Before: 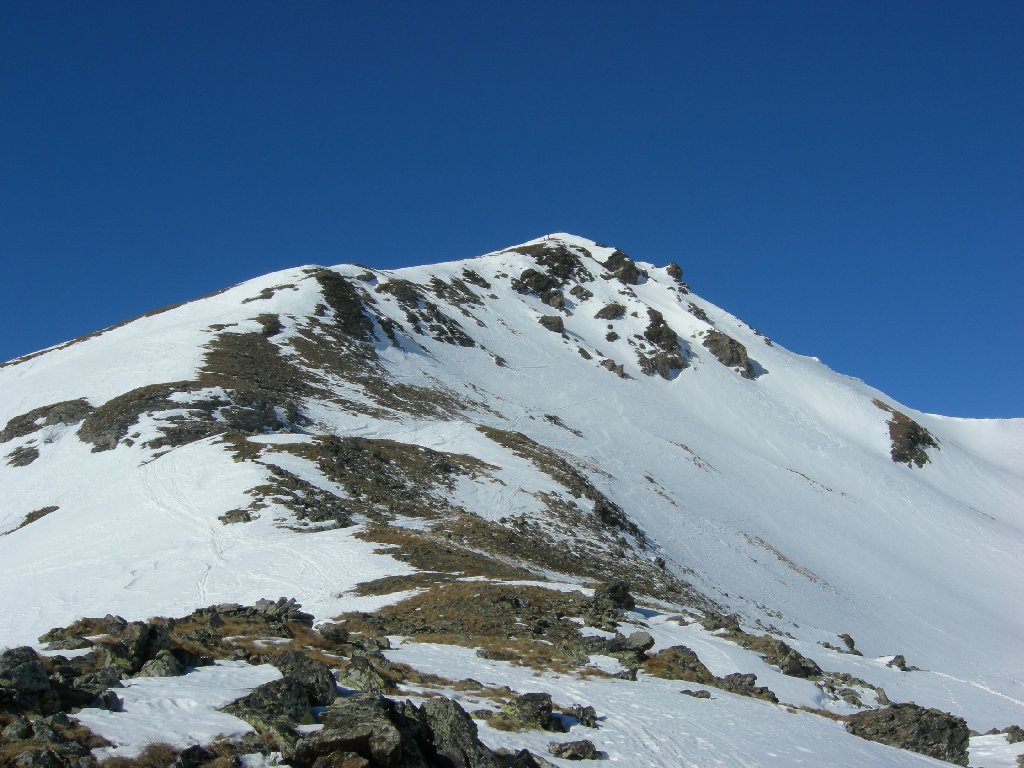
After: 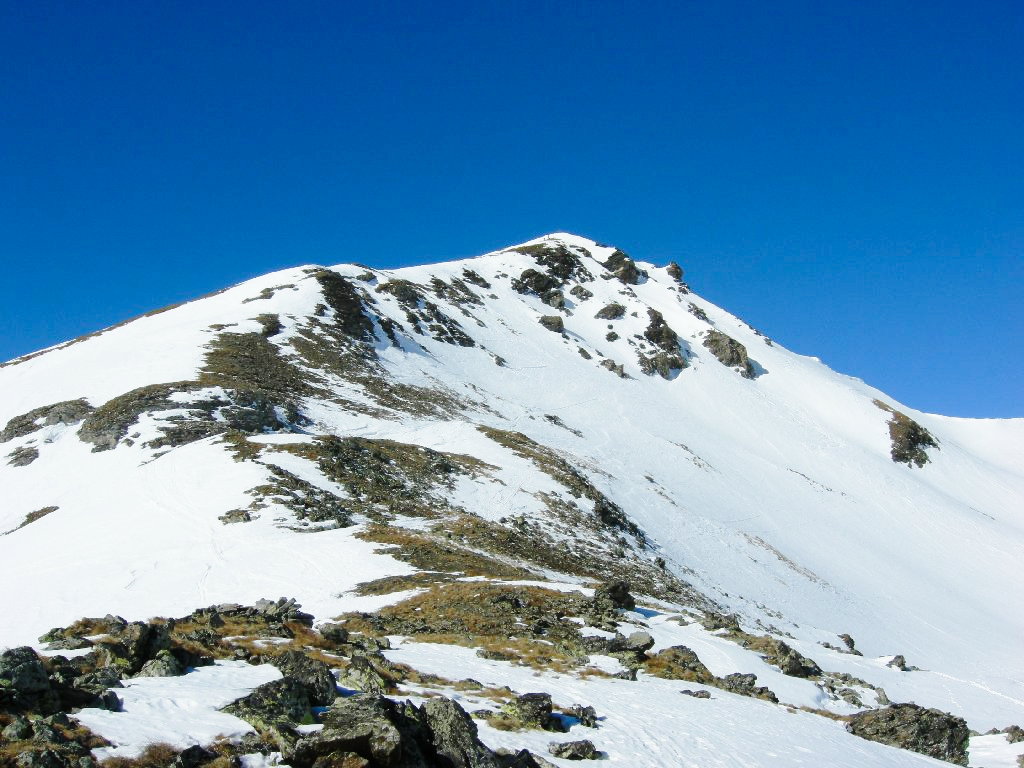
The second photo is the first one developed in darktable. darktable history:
base curve: curves: ch0 [(0, 0) (0.028, 0.03) (0.121, 0.232) (0.46, 0.748) (0.859, 0.968) (1, 1)], preserve colors none
contrast brightness saturation: contrast 0.046
